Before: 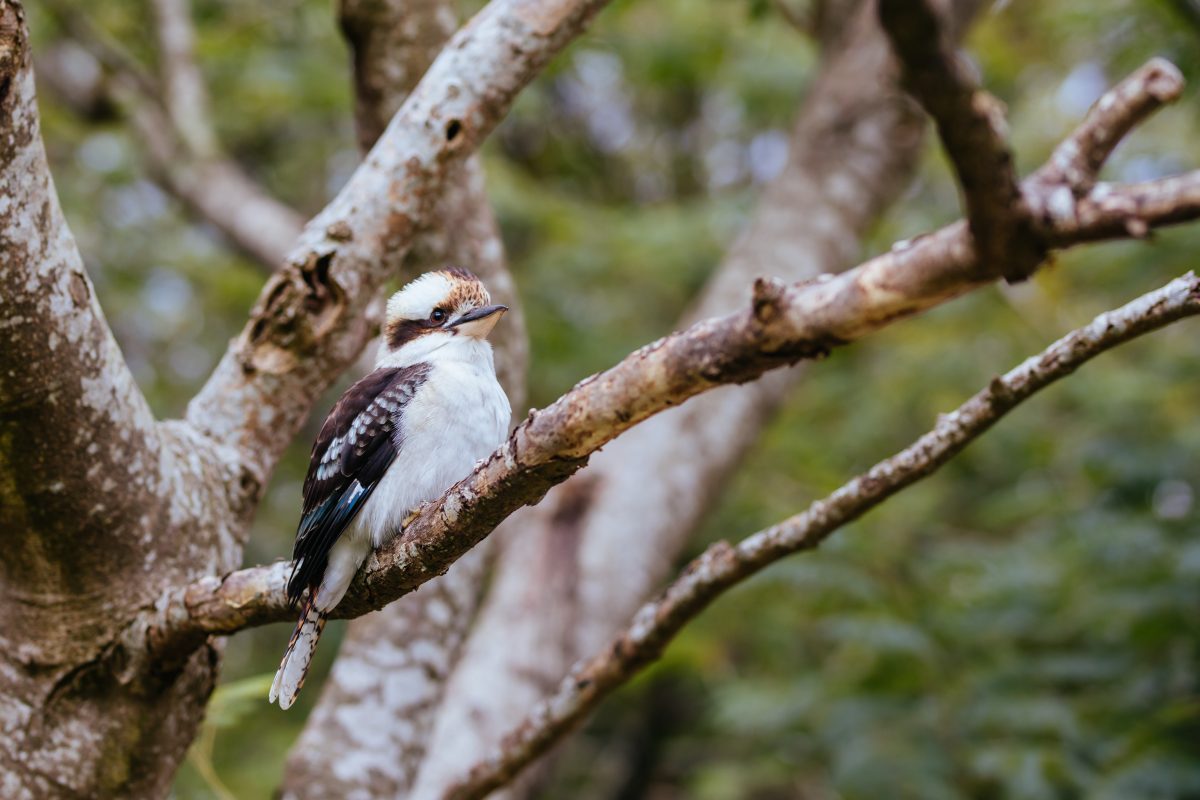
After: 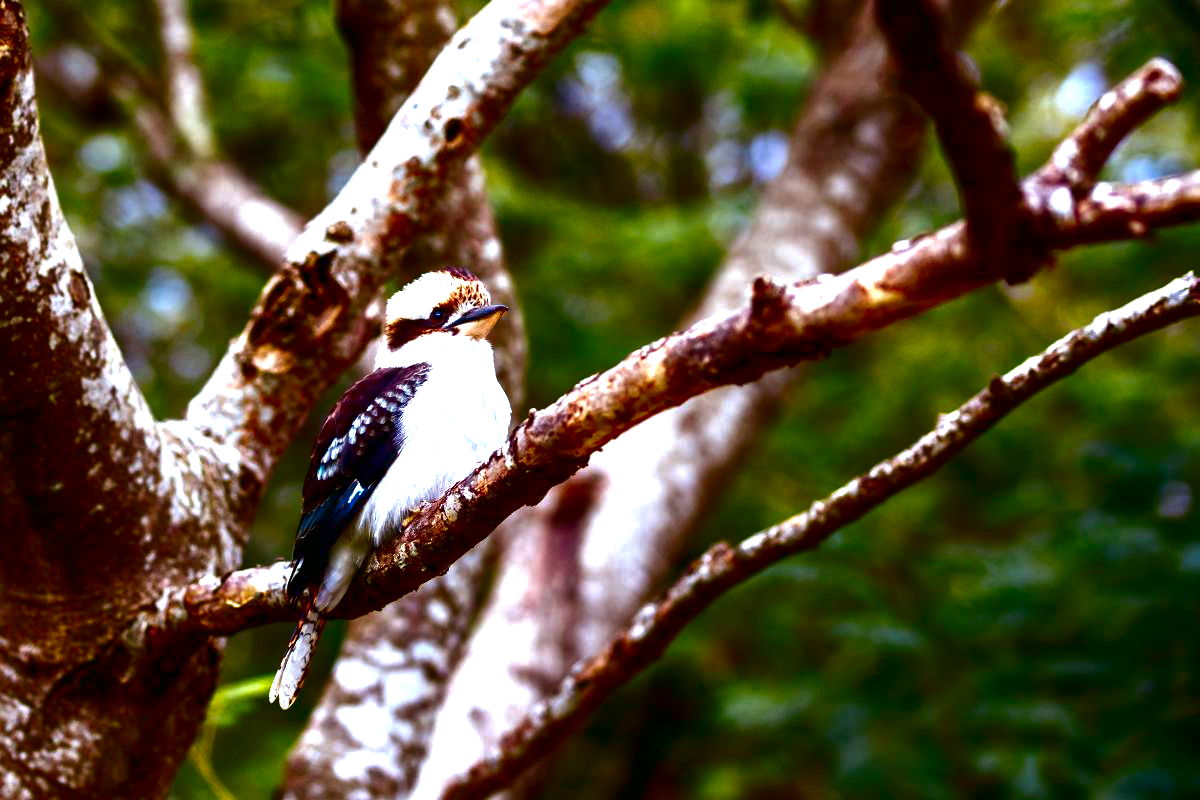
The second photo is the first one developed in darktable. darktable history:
exposure: black level correction -0.002, exposure 1.115 EV, compensate highlight preservation false
contrast brightness saturation: brightness -1, saturation 1
